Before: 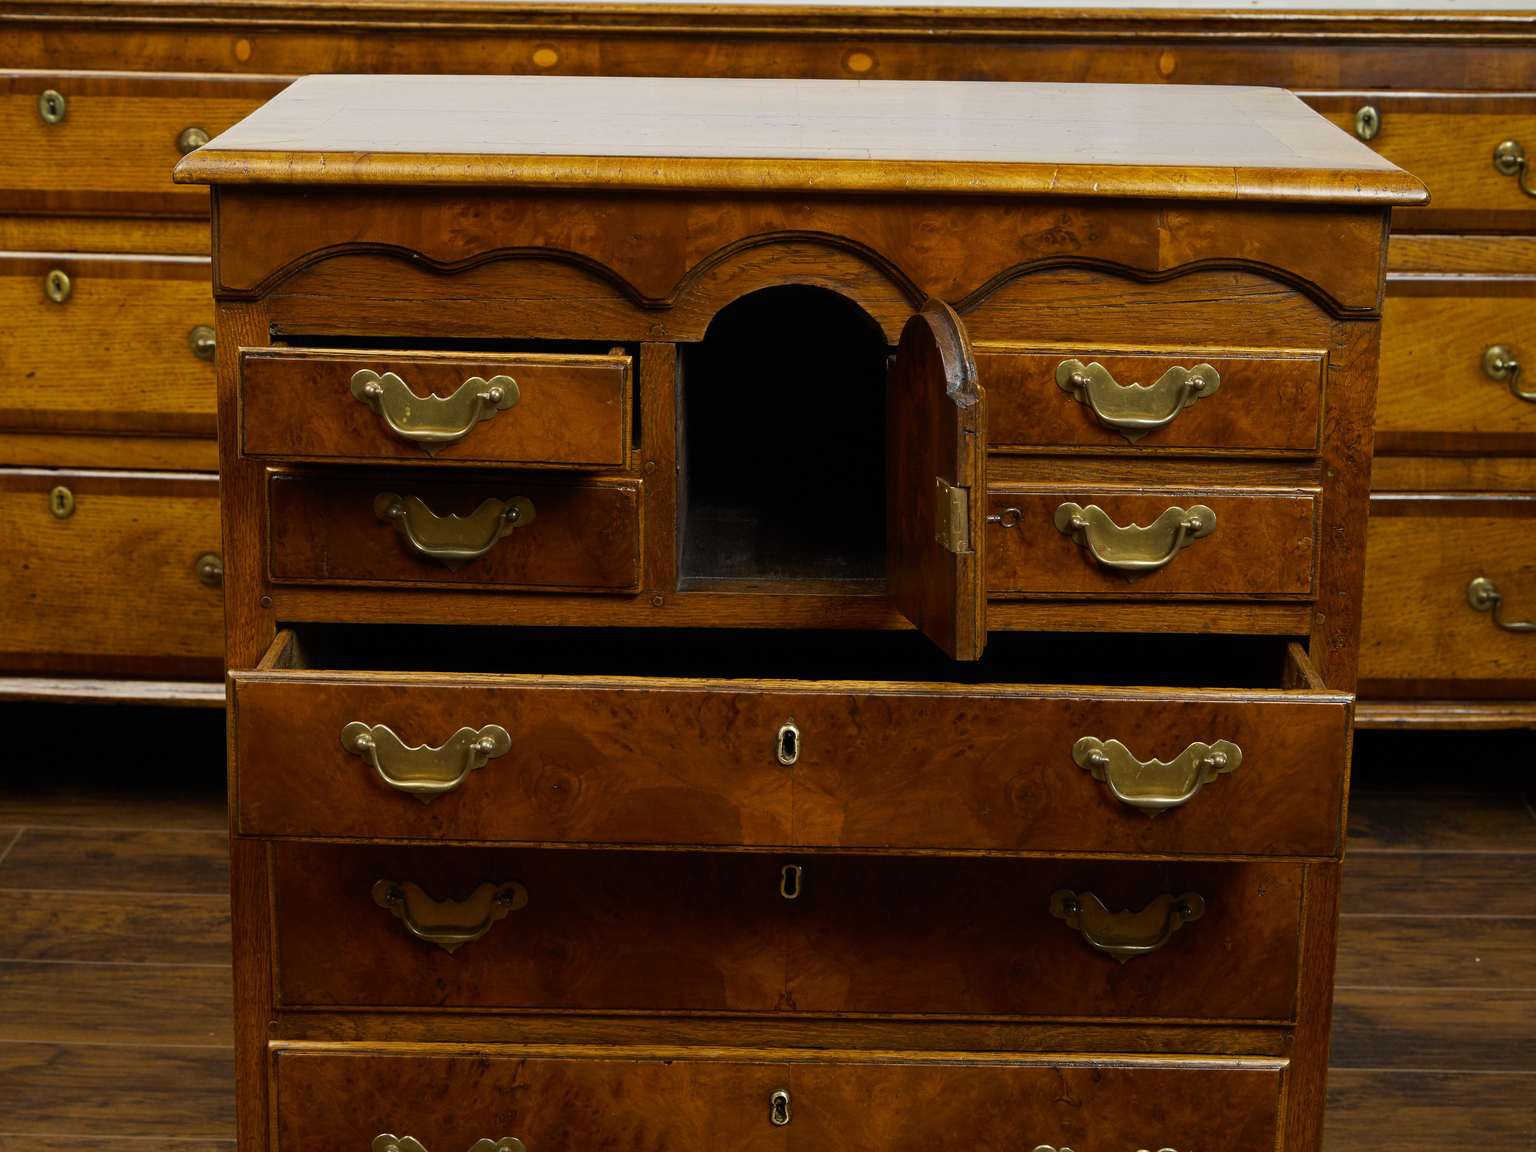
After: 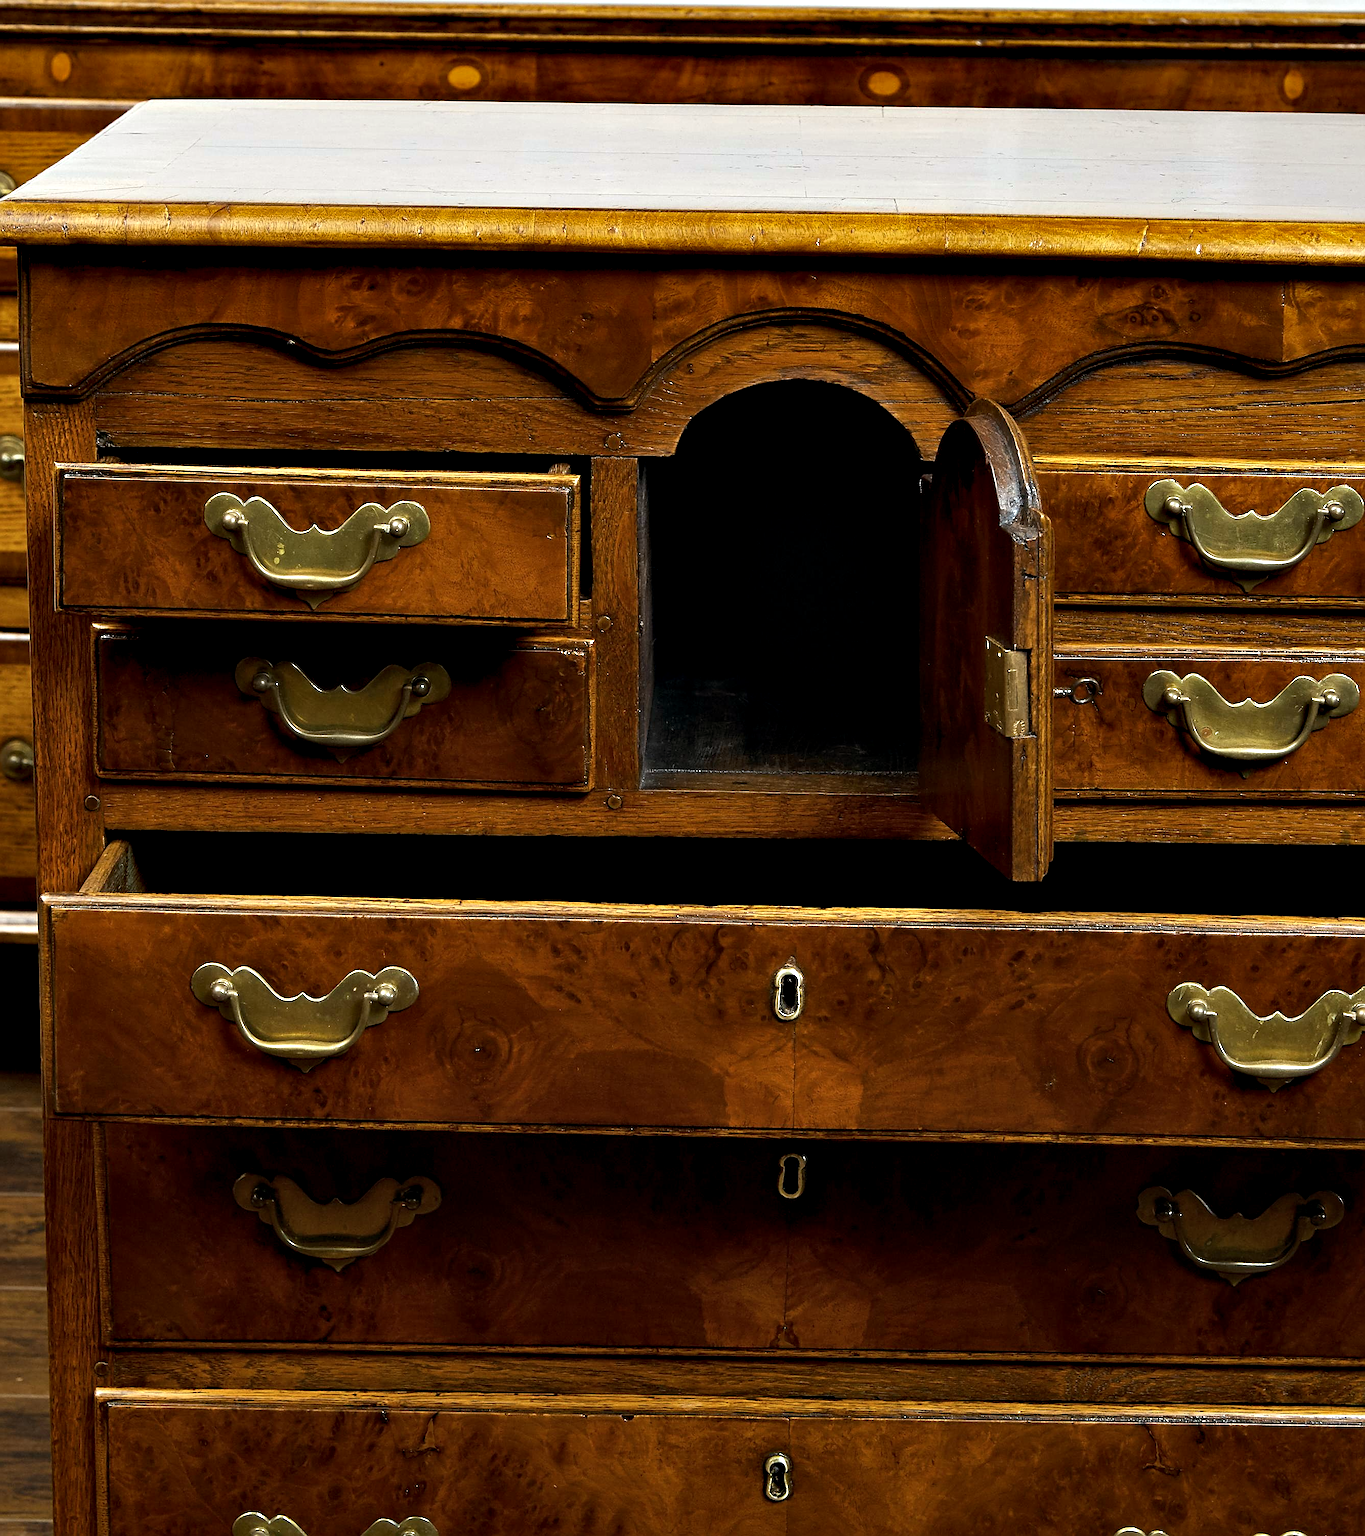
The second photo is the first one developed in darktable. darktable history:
crop and rotate: left 12.864%, right 20.477%
contrast equalizer: y [[0.6 ×6], [0.55 ×6], [0 ×6], [0 ×6], [0 ×6]]
sharpen: on, module defaults
